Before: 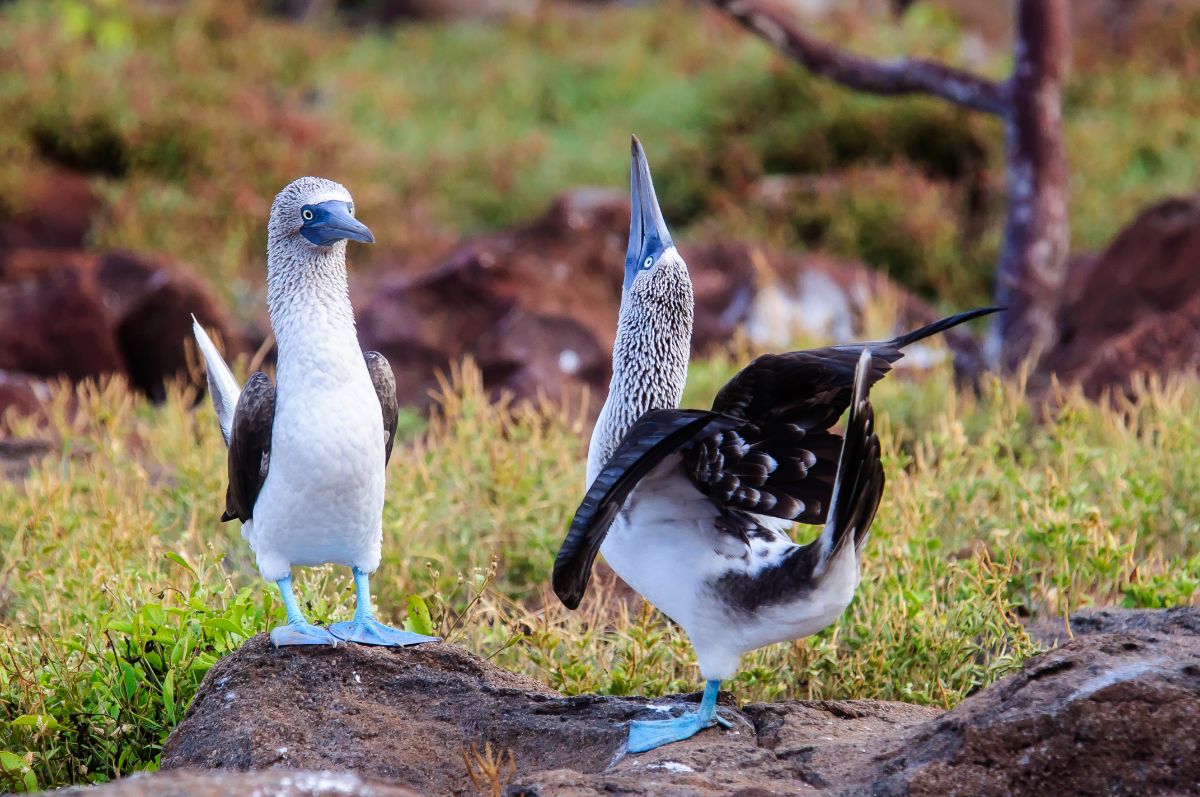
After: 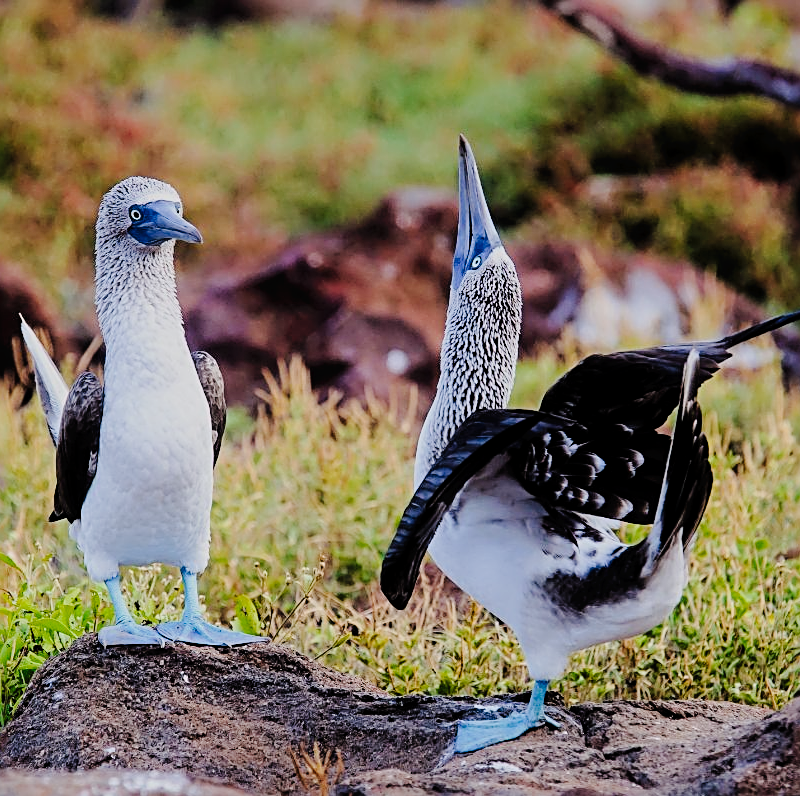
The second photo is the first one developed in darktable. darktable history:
sharpen: radius 2.571, amount 0.687
tone curve: curves: ch0 [(0, 0) (0.003, 0.012) (0.011, 0.014) (0.025, 0.02) (0.044, 0.034) (0.069, 0.047) (0.1, 0.063) (0.136, 0.086) (0.177, 0.131) (0.224, 0.183) (0.277, 0.243) (0.335, 0.317) (0.399, 0.403) (0.468, 0.488) (0.543, 0.573) (0.623, 0.649) (0.709, 0.718) (0.801, 0.795) (0.898, 0.872) (1, 1)], preserve colors none
filmic rgb: black relative exposure -7.75 EV, white relative exposure 4.36 EV, target black luminance 0%, hardness 3.76, latitude 50.53%, contrast 1.075, highlights saturation mix 9.79%, shadows ↔ highlights balance -0.236%, iterations of high-quality reconstruction 0, contrast in shadows safe
crop and rotate: left 14.368%, right 18.943%
